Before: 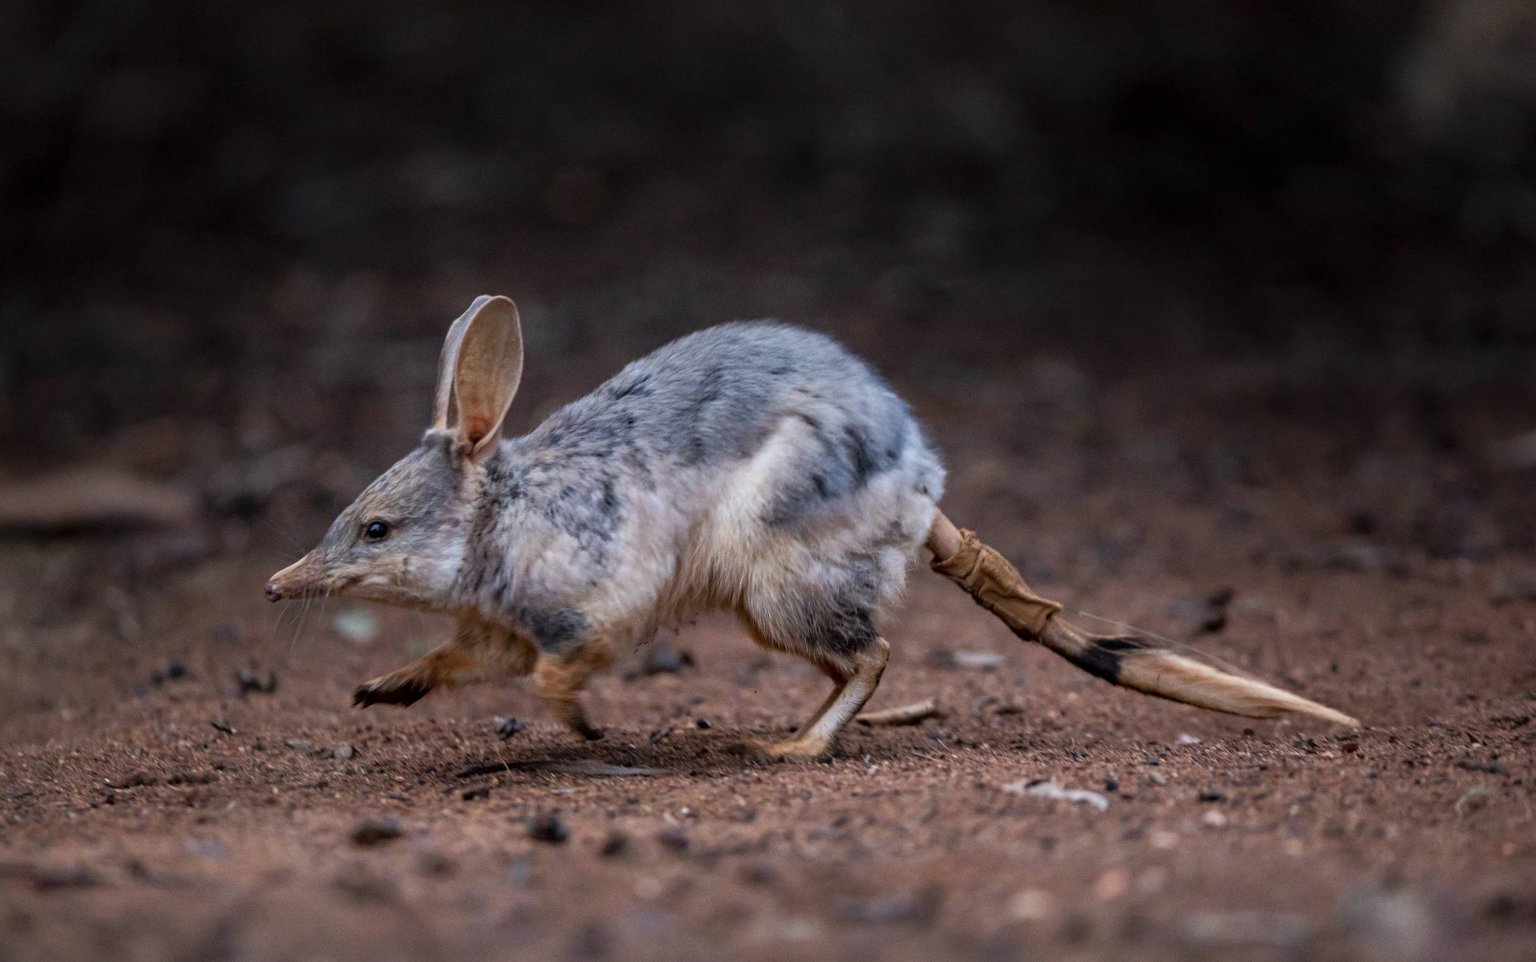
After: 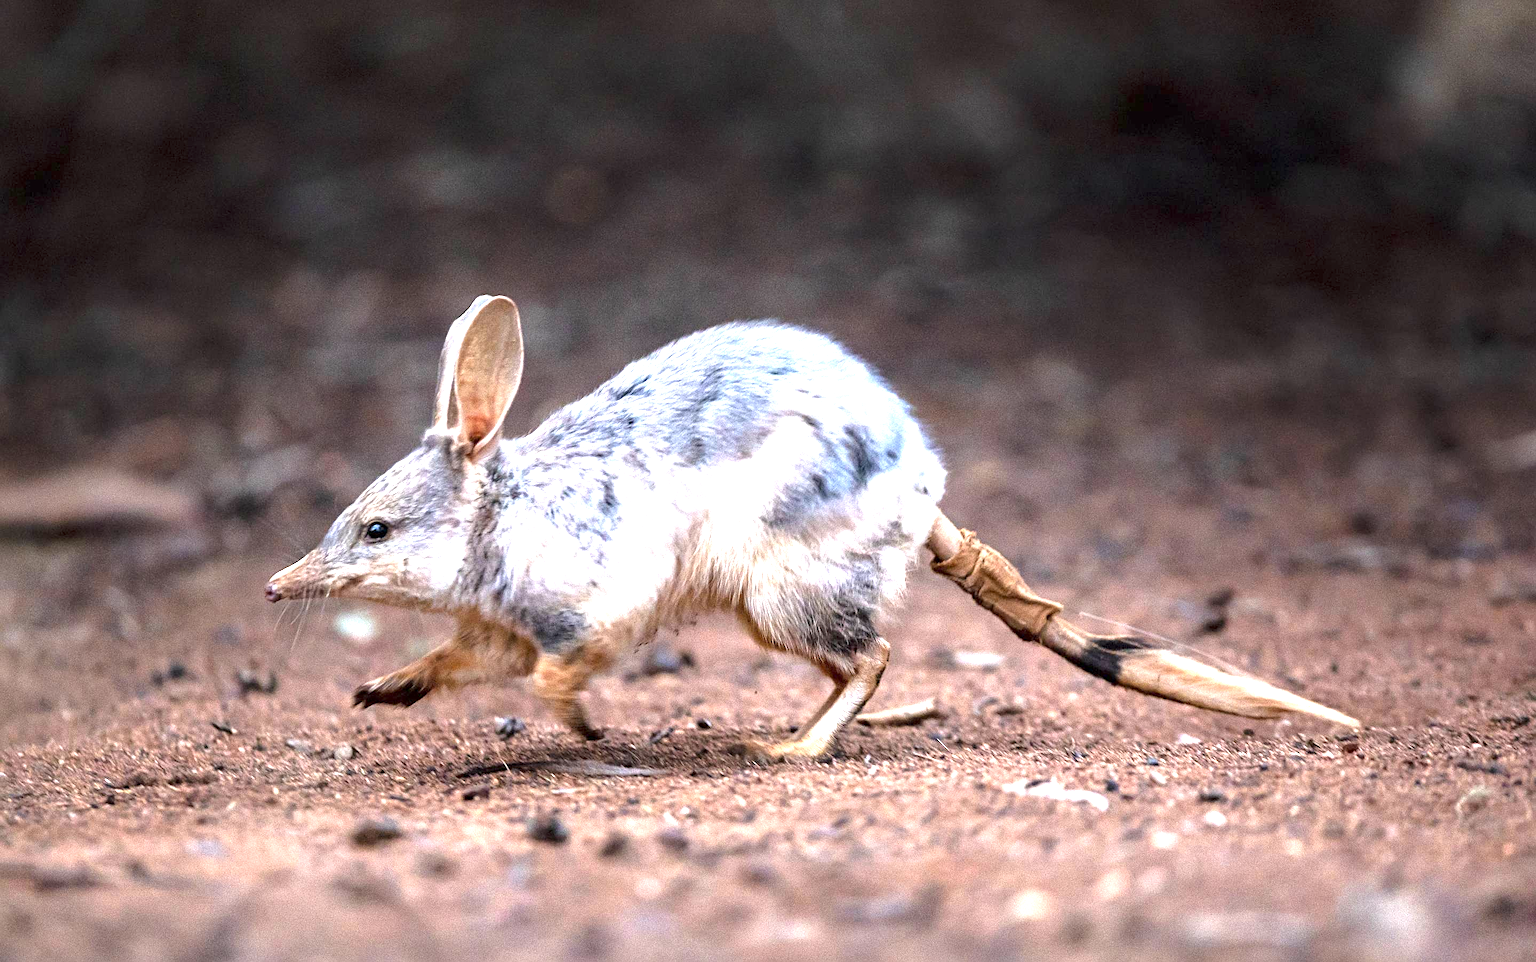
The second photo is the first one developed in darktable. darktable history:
sharpen: on, module defaults
exposure: exposure 2.052 EV, compensate exposure bias true, compensate highlight preservation false
color zones: curves: ch0 [(0.068, 0.464) (0.25, 0.5) (0.48, 0.508) (0.75, 0.536) (0.886, 0.476) (0.967, 0.456)]; ch1 [(0.066, 0.456) (0.25, 0.5) (0.616, 0.508) (0.746, 0.56) (0.934, 0.444)]
